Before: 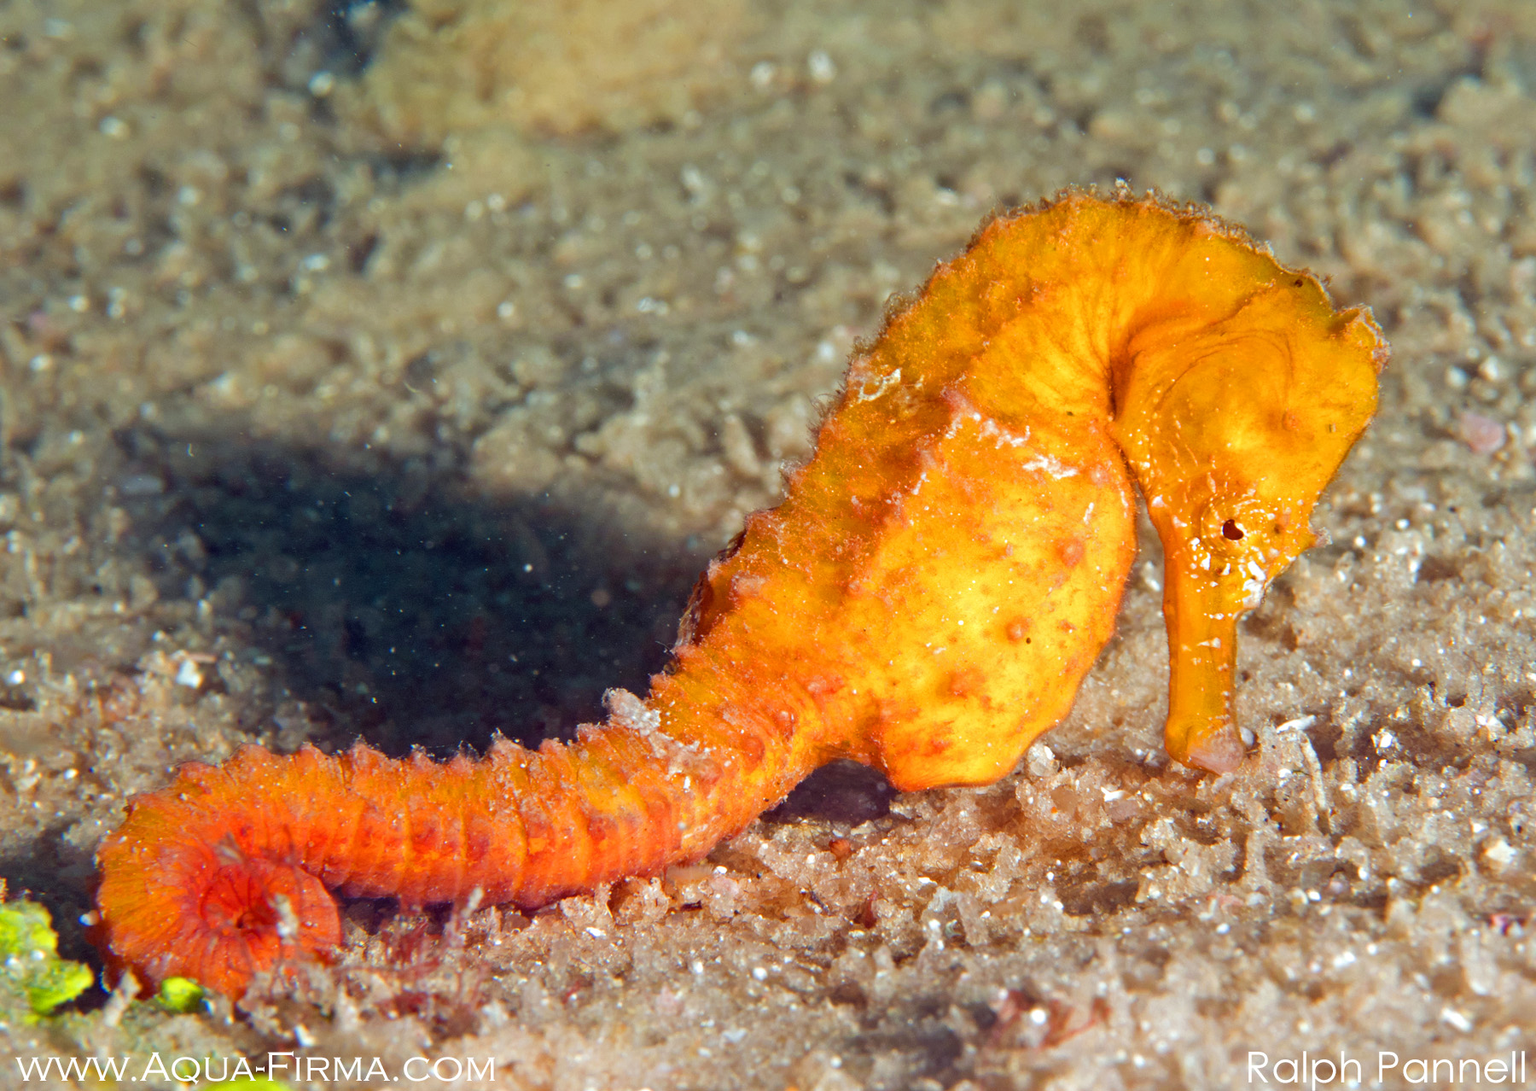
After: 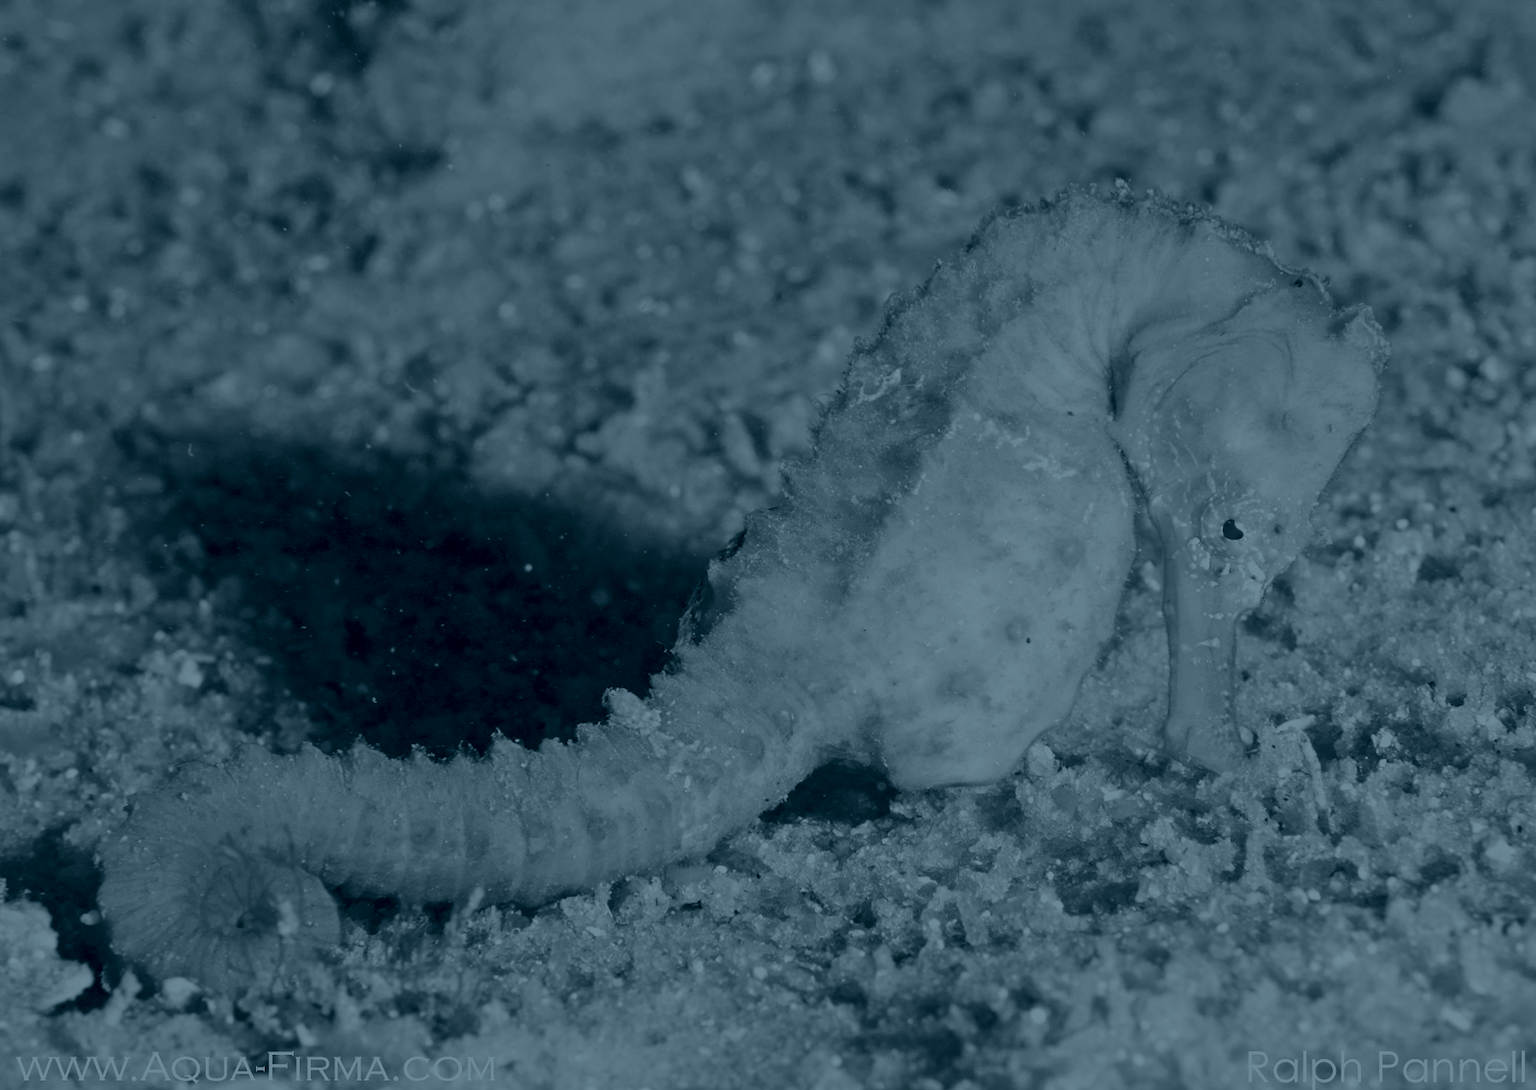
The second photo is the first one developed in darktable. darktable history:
colorize: hue 194.4°, saturation 29%, source mix 61.75%, lightness 3.98%, version 1
contrast brightness saturation: contrast 0.2, brightness 0.16, saturation 0.22
white balance: emerald 1
